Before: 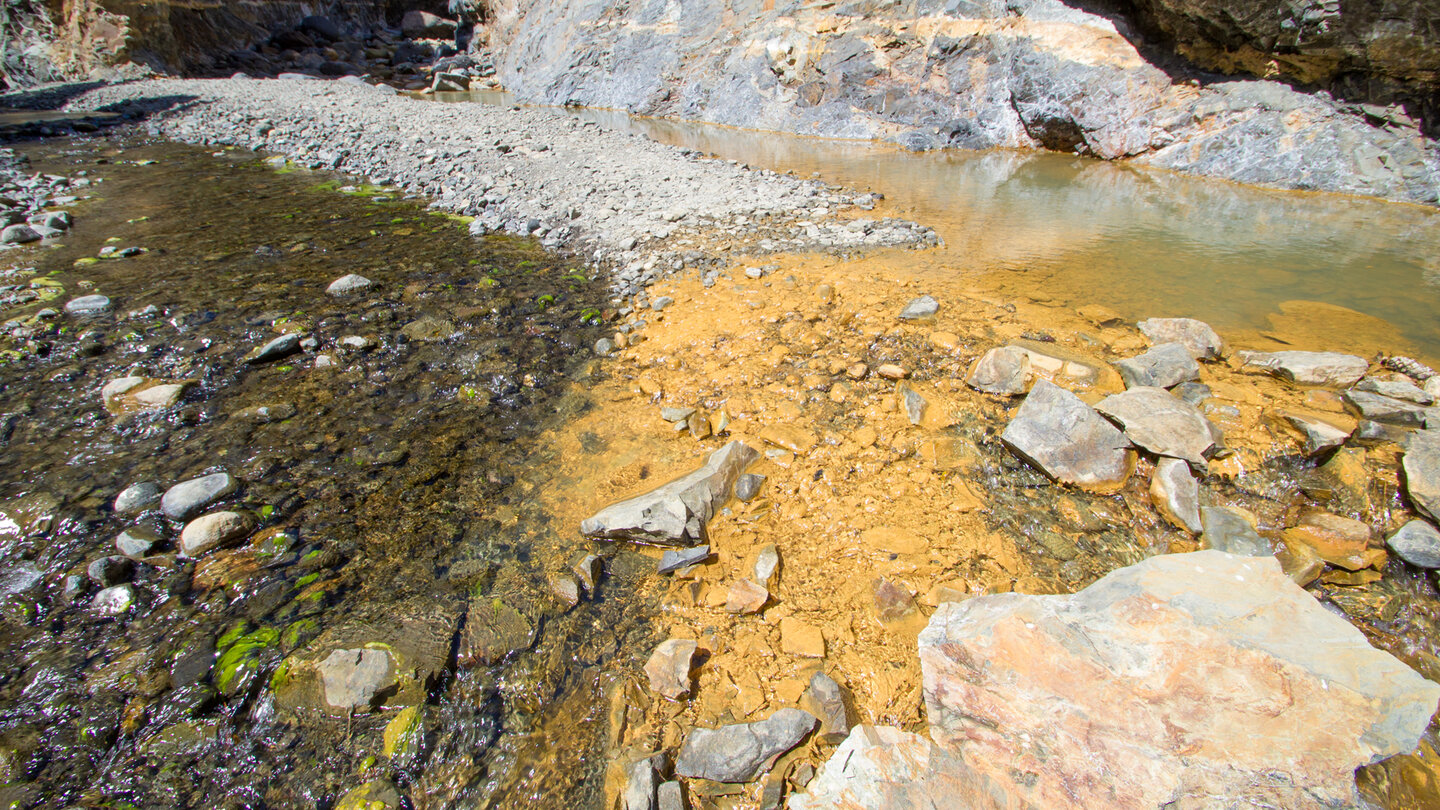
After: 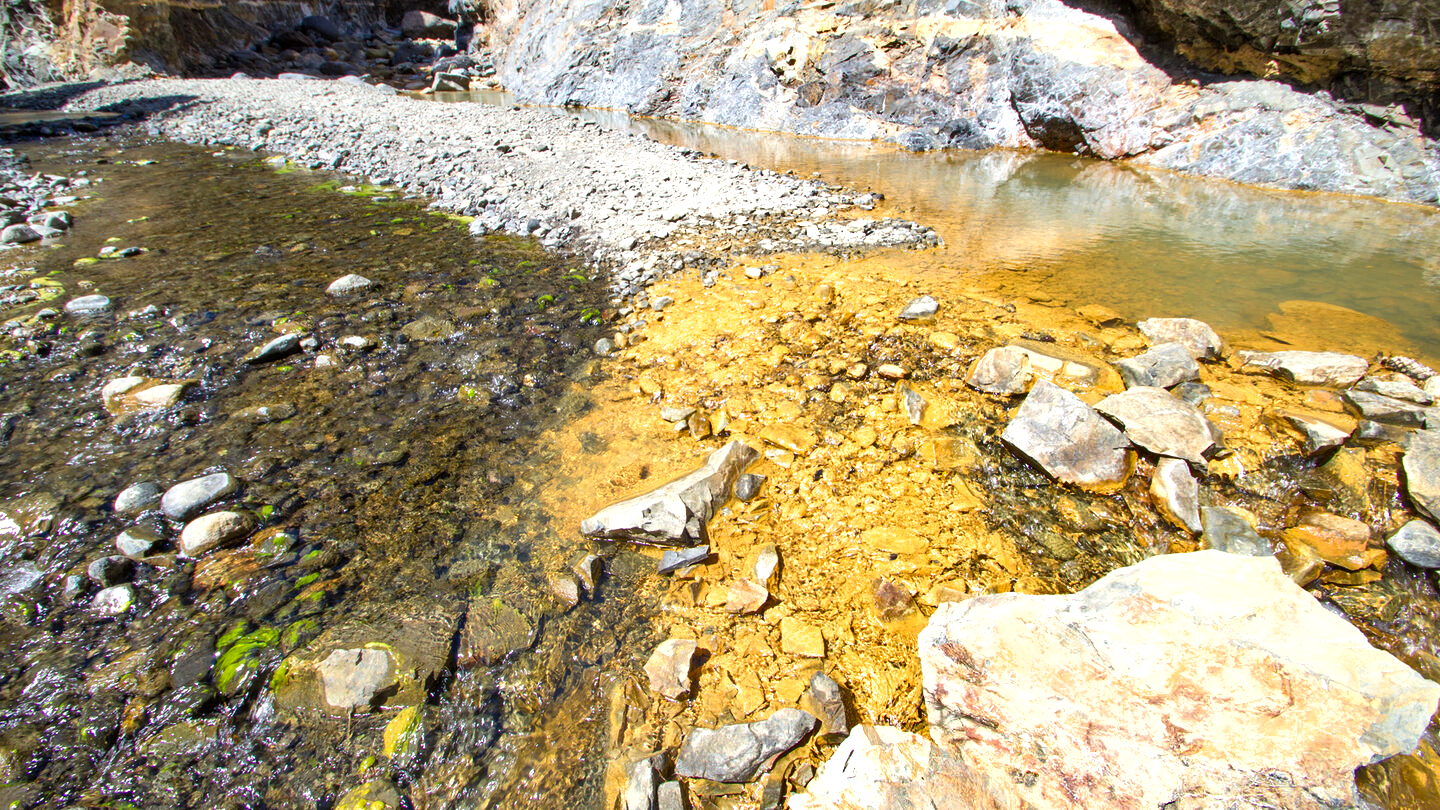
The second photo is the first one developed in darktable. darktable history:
levels: levels [0, 0.43, 0.859]
shadows and highlights: low approximation 0.01, soften with gaussian
